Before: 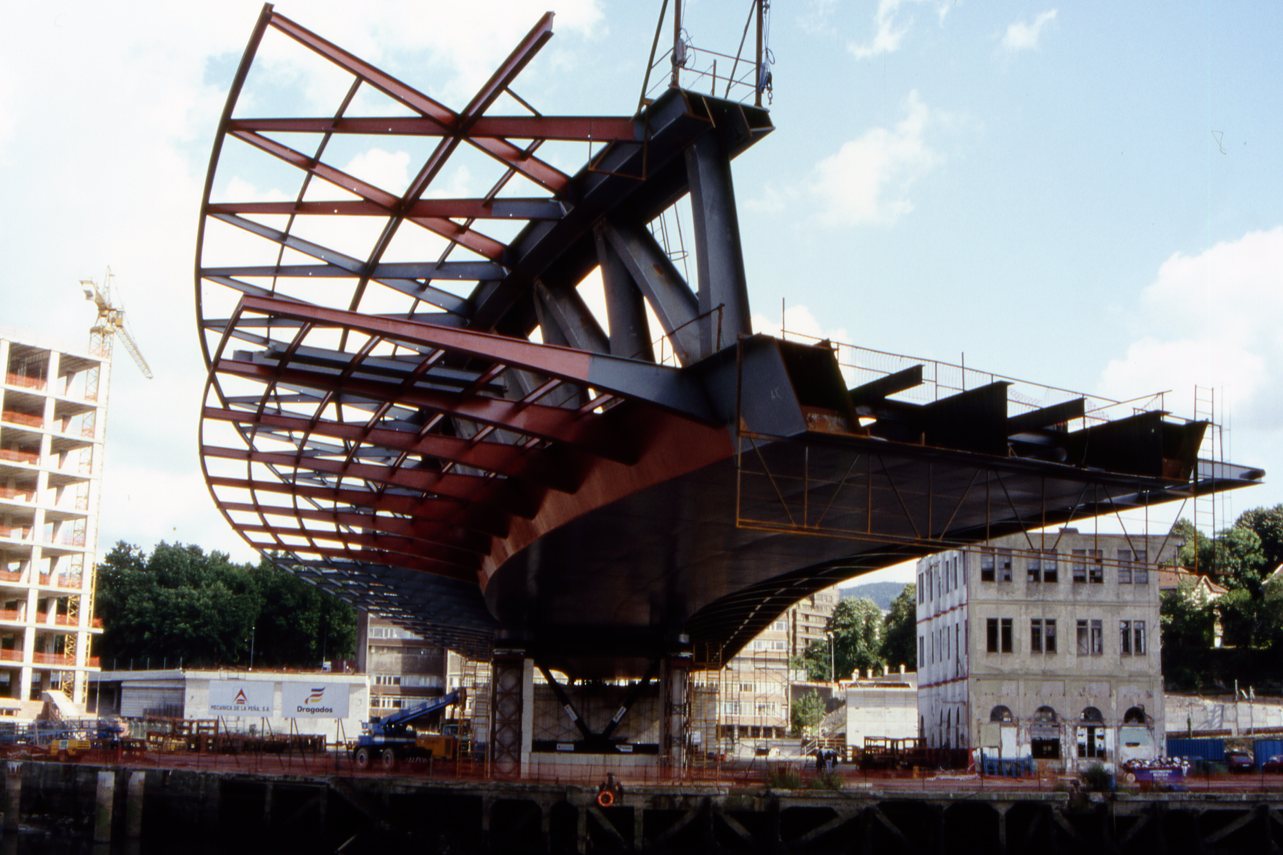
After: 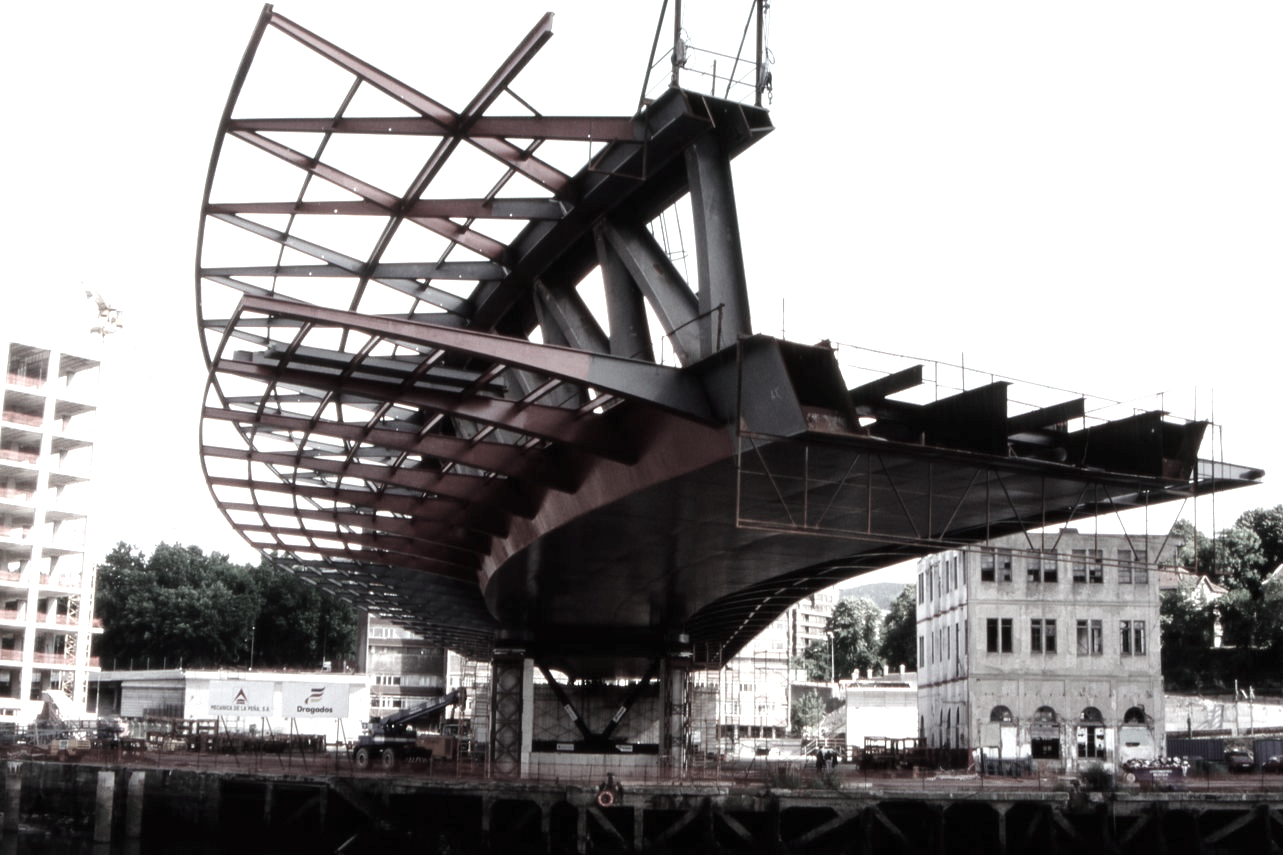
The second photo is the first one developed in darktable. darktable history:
exposure: black level correction 0, exposure 0.9 EV, compensate highlight preservation false
color contrast: green-magenta contrast 0.3, blue-yellow contrast 0.15
